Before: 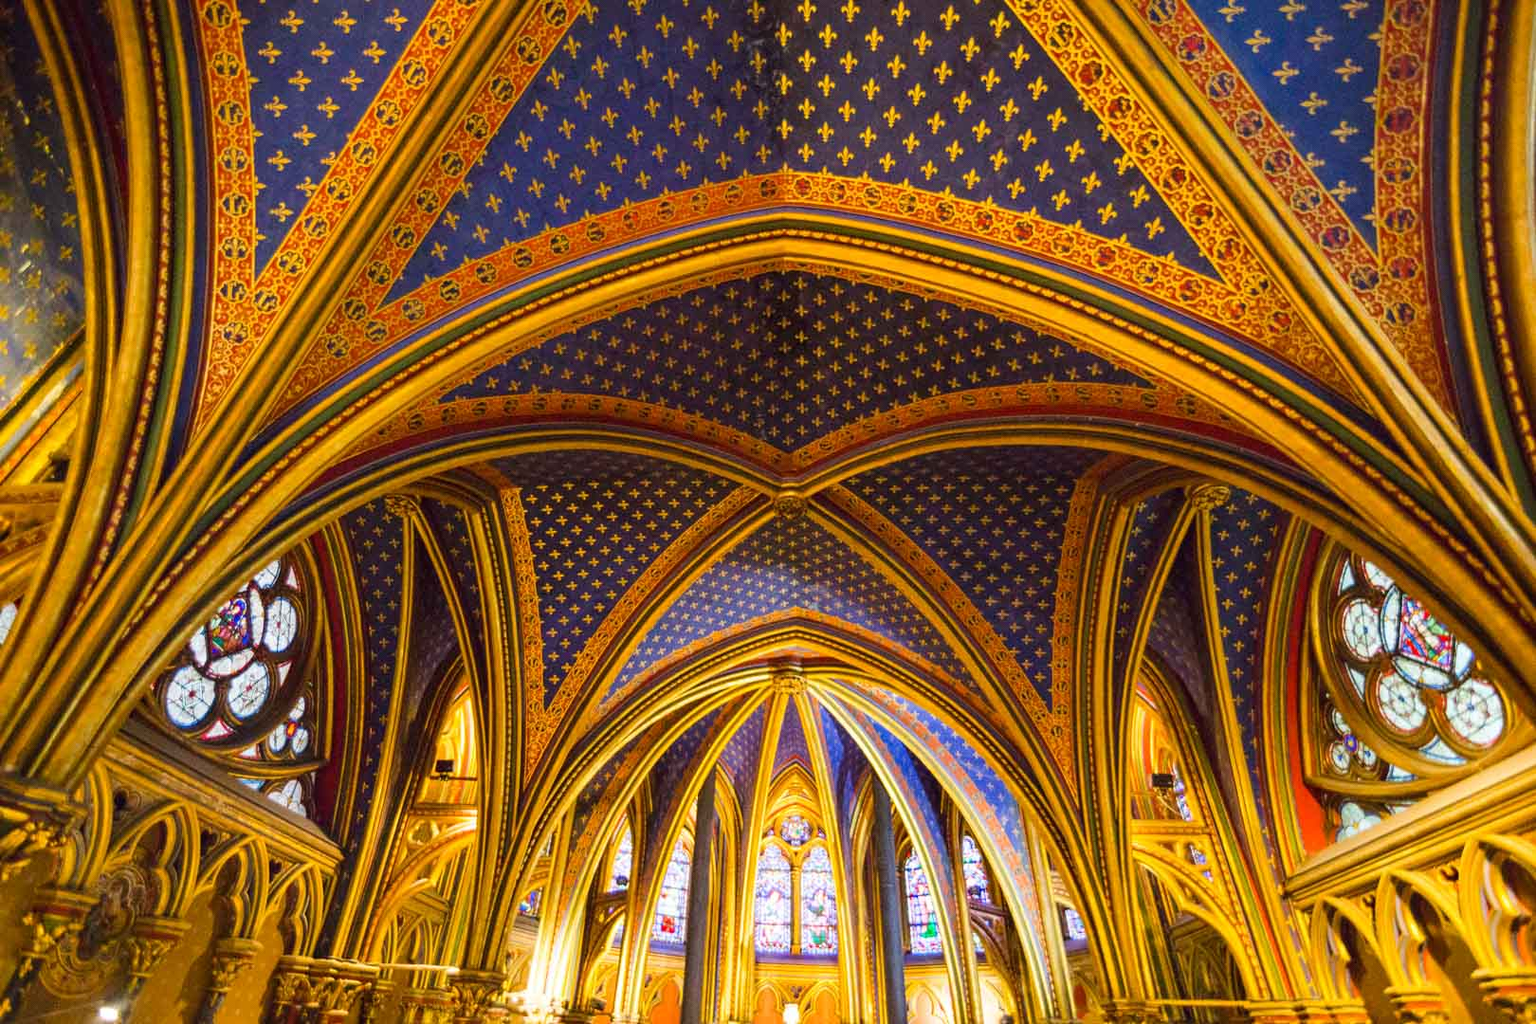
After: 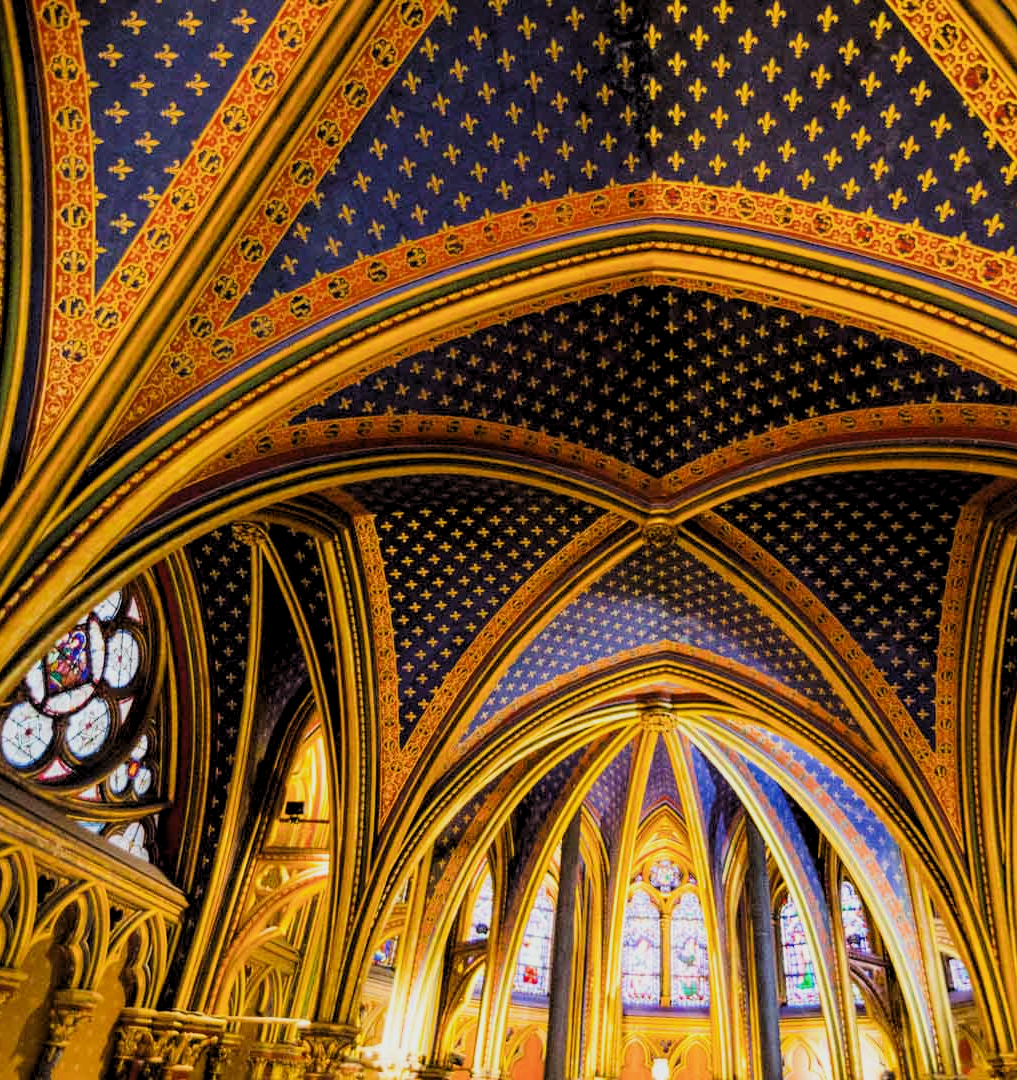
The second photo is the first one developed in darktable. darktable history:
levels: gray 59.38%, levels [0.062, 0.494, 0.925]
filmic rgb: black relative exposure -7.65 EV, white relative exposure 4.56 EV, hardness 3.61, contrast 1.058
crop: left 10.779%, right 26.394%
